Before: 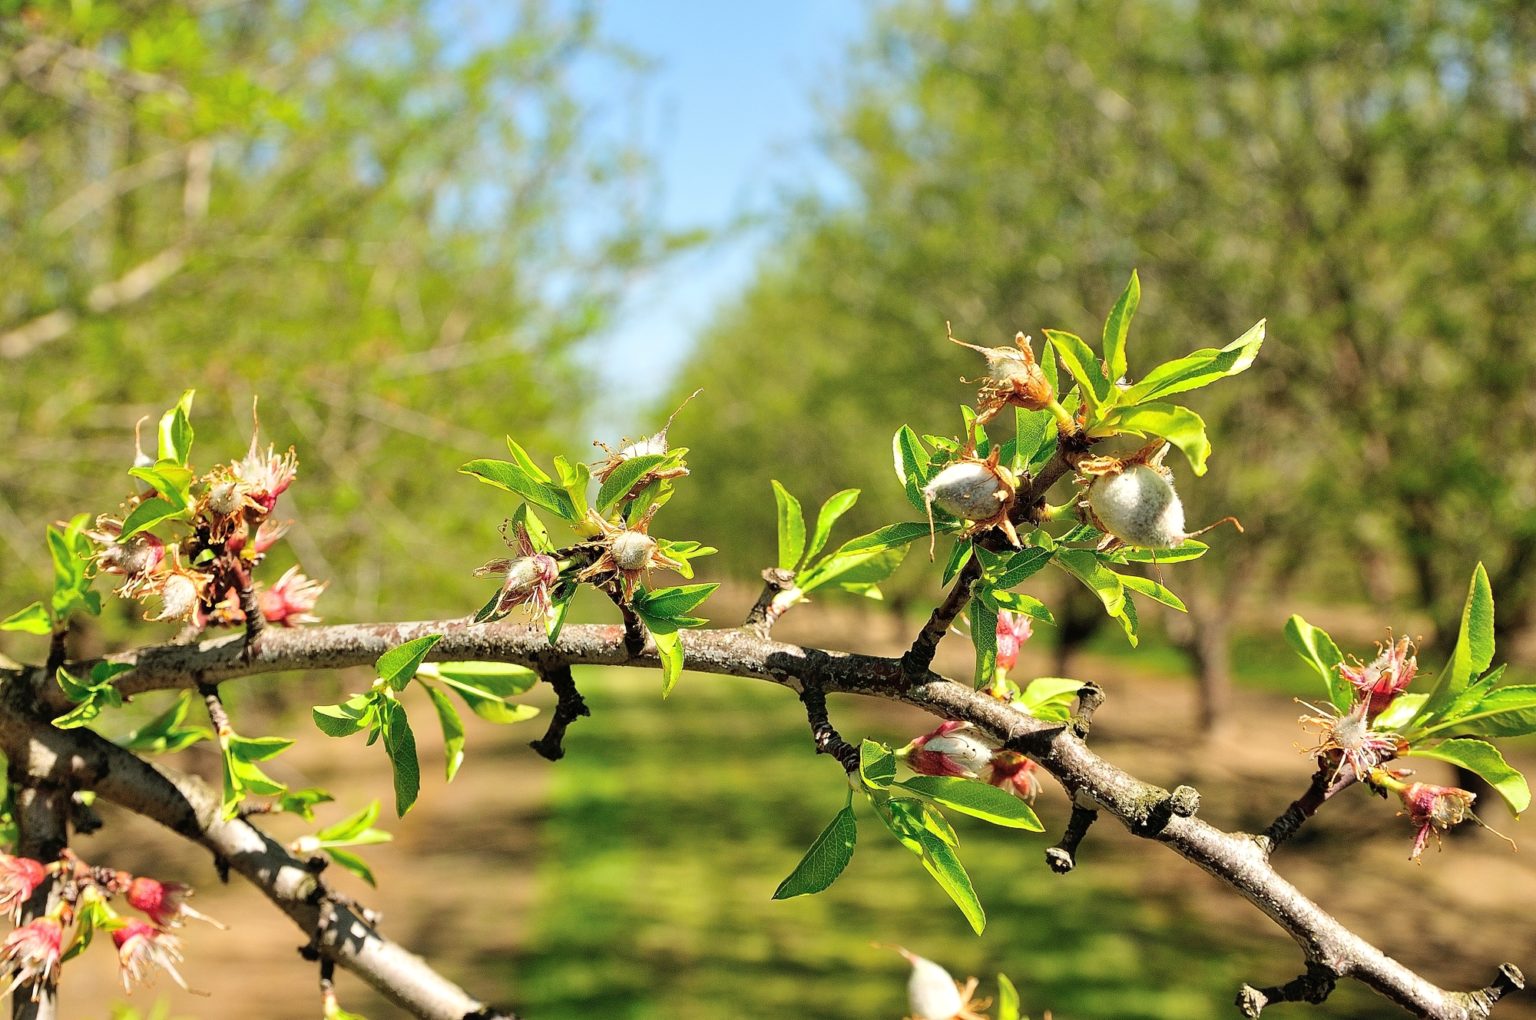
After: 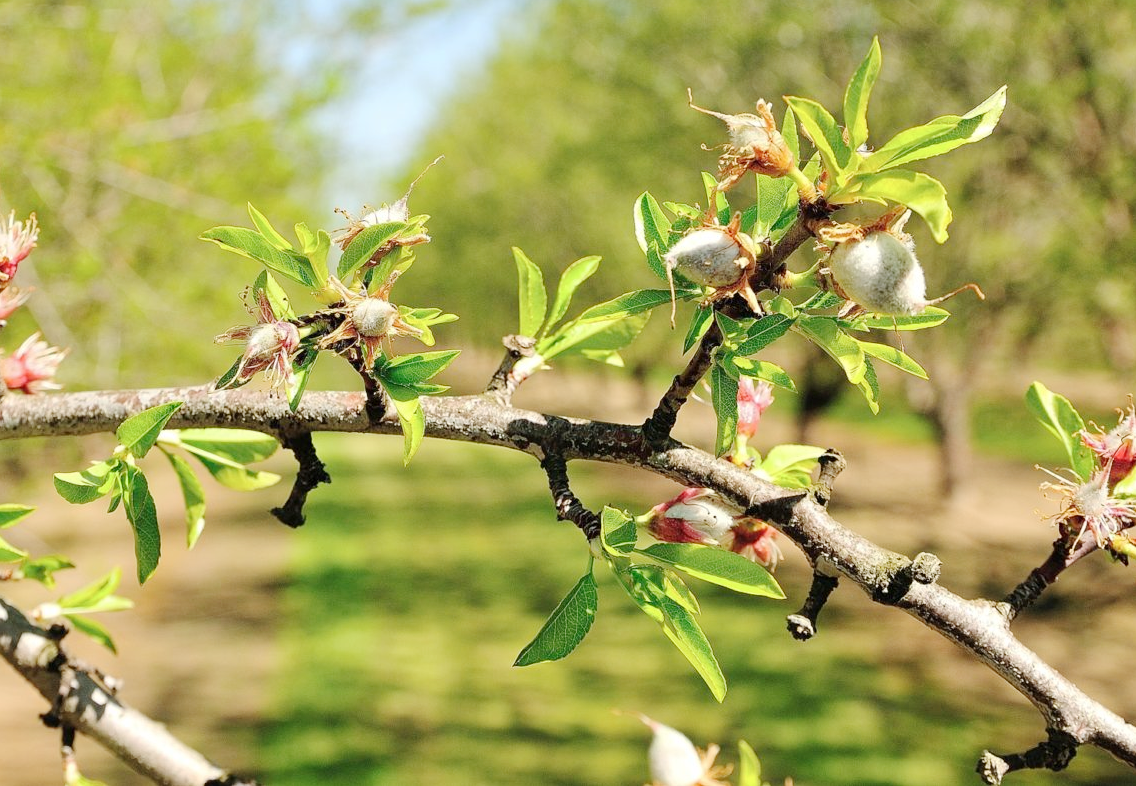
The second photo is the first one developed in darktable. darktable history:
base curve: curves: ch0 [(0, 0) (0.158, 0.273) (0.879, 0.895) (1, 1)], preserve colors none
crop: left 16.871%, top 22.857%, right 9.116%
